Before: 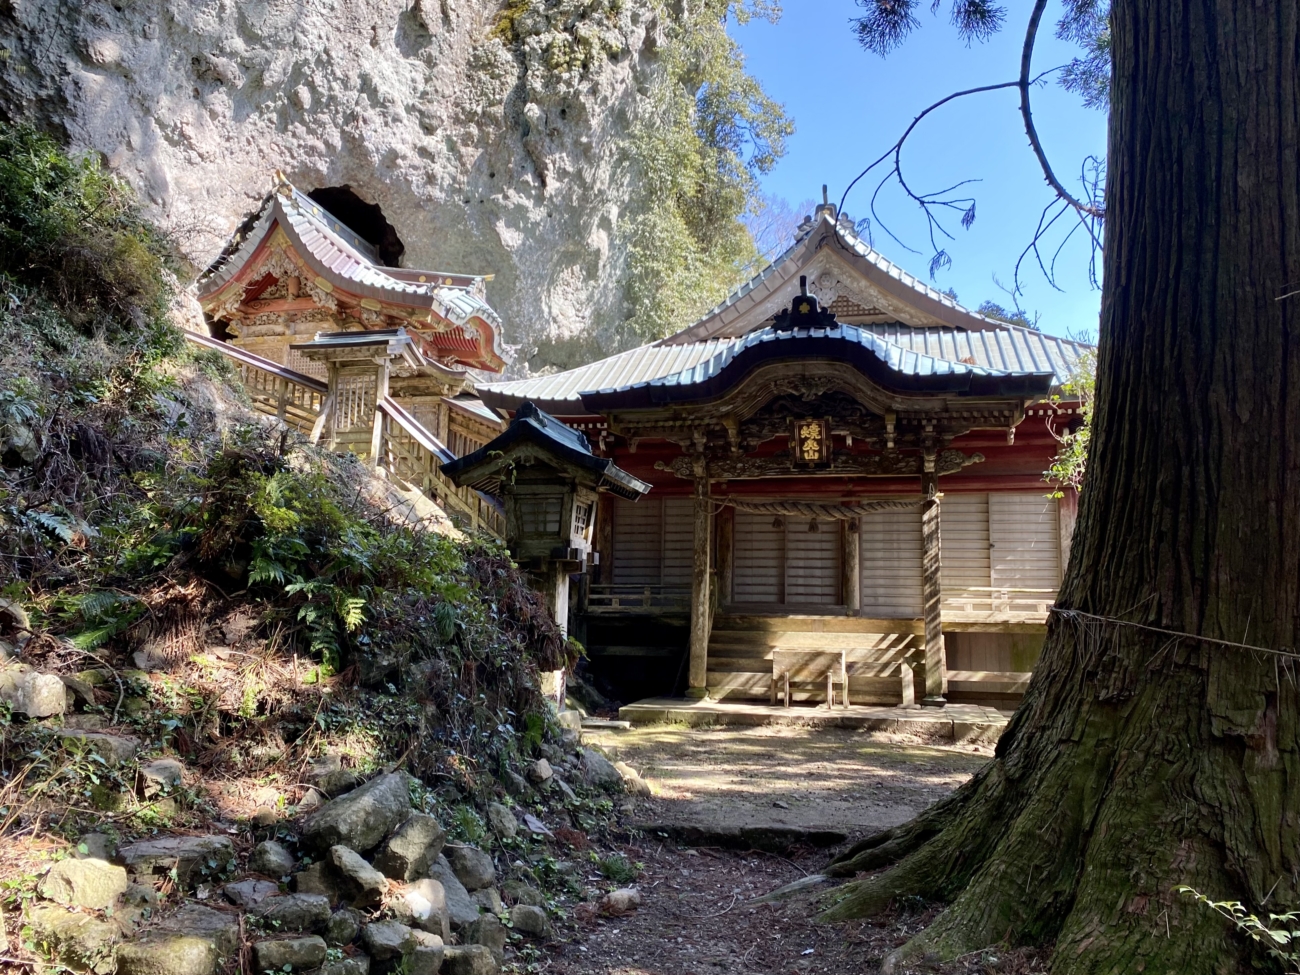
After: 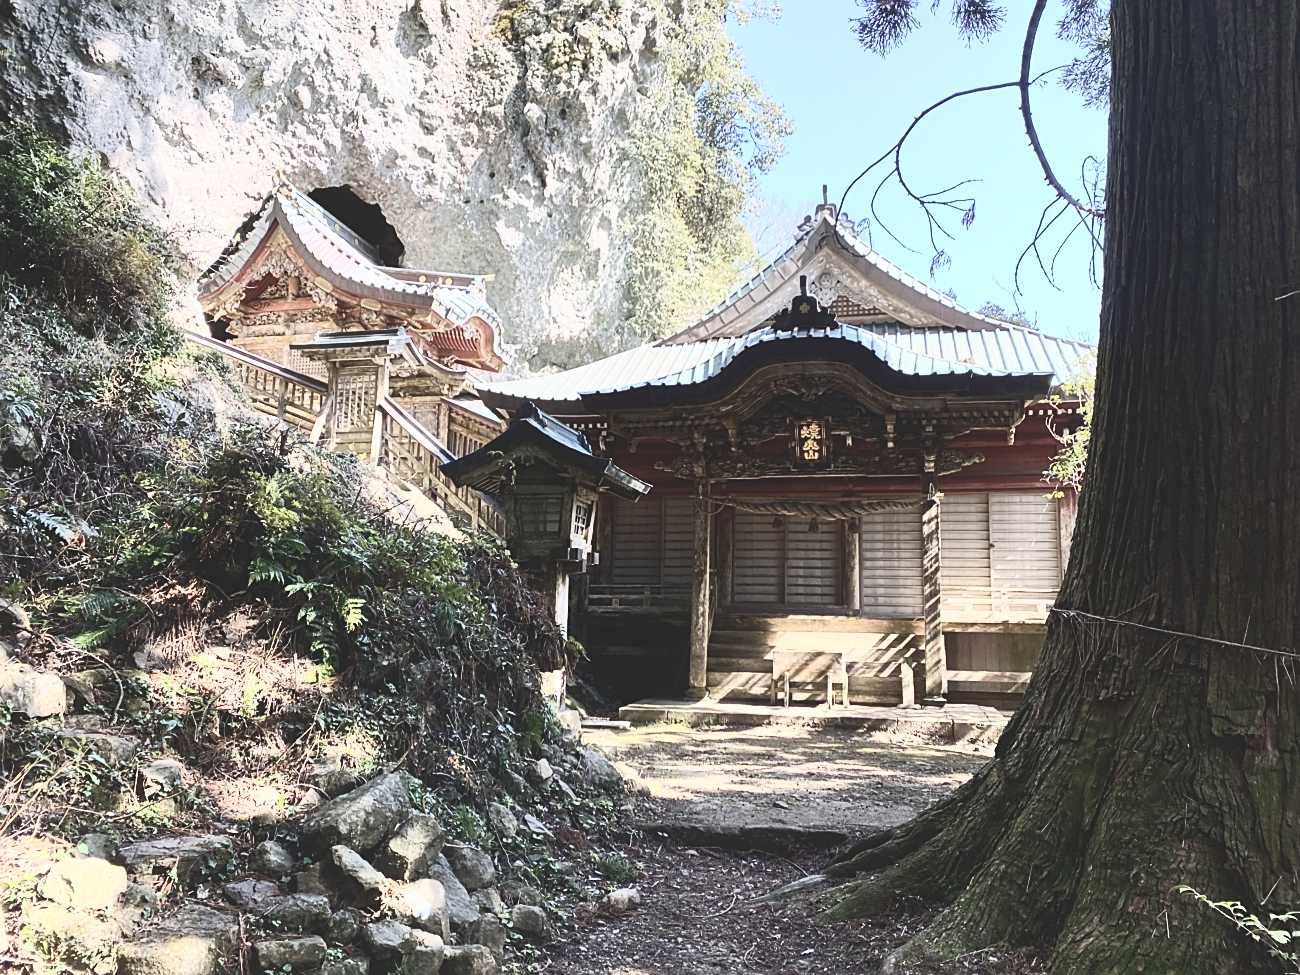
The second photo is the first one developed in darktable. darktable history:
exposure: black level correction -0.013, exposure -0.191 EV, compensate highlight preservation false
sharpen: on, module defaults
contrast brightness saturation: contrast 0.552, brightness 0.566, saturation -0.344
contrast equalizer: octaves 7, y [[0.5, 0.488, 0.462, 0.461, 0.491, 0.5], [0.5 ×6], [0.5 ×6], [0 ×6], [0 ×6]]
